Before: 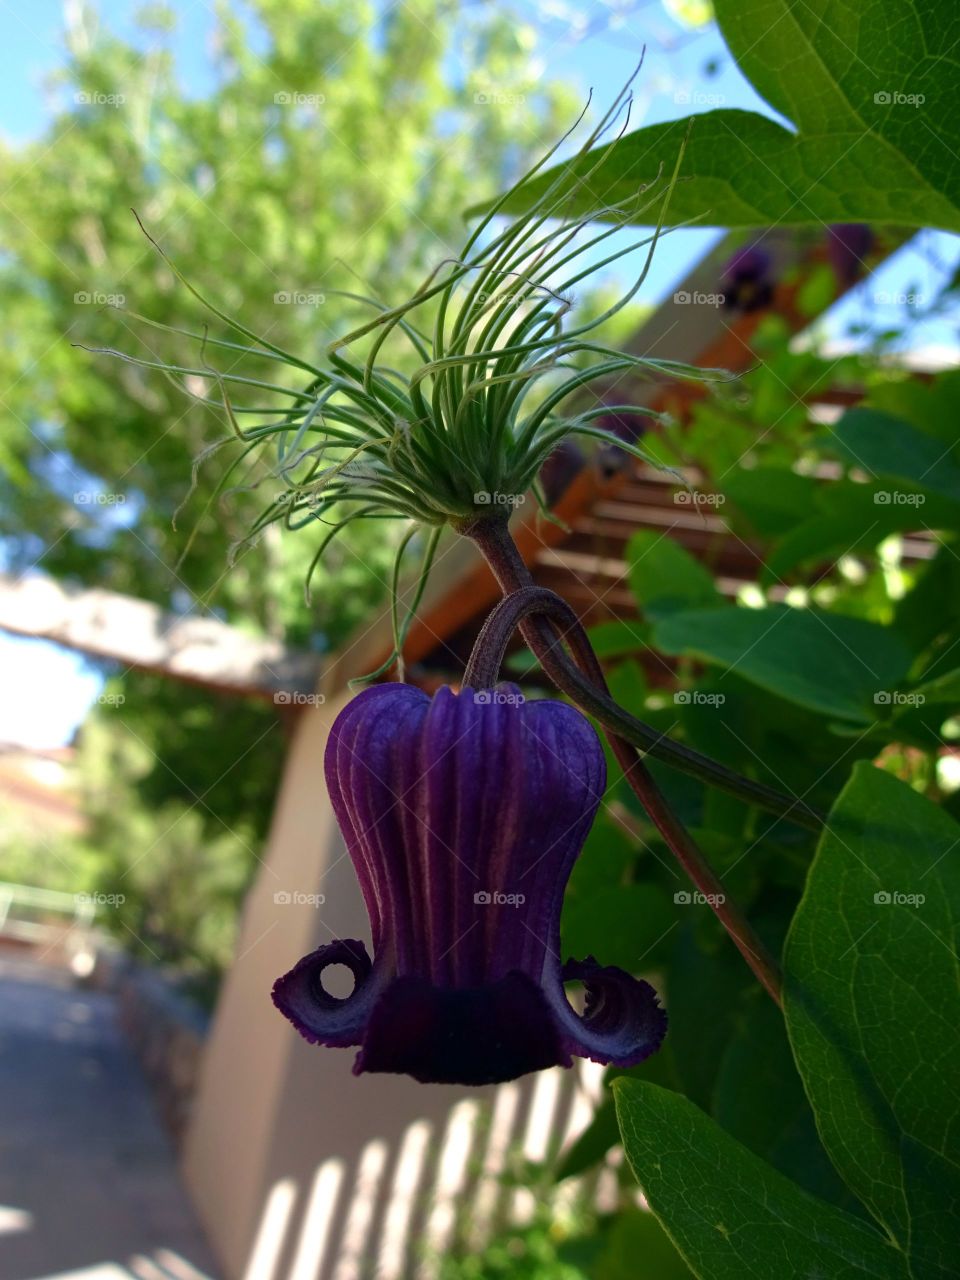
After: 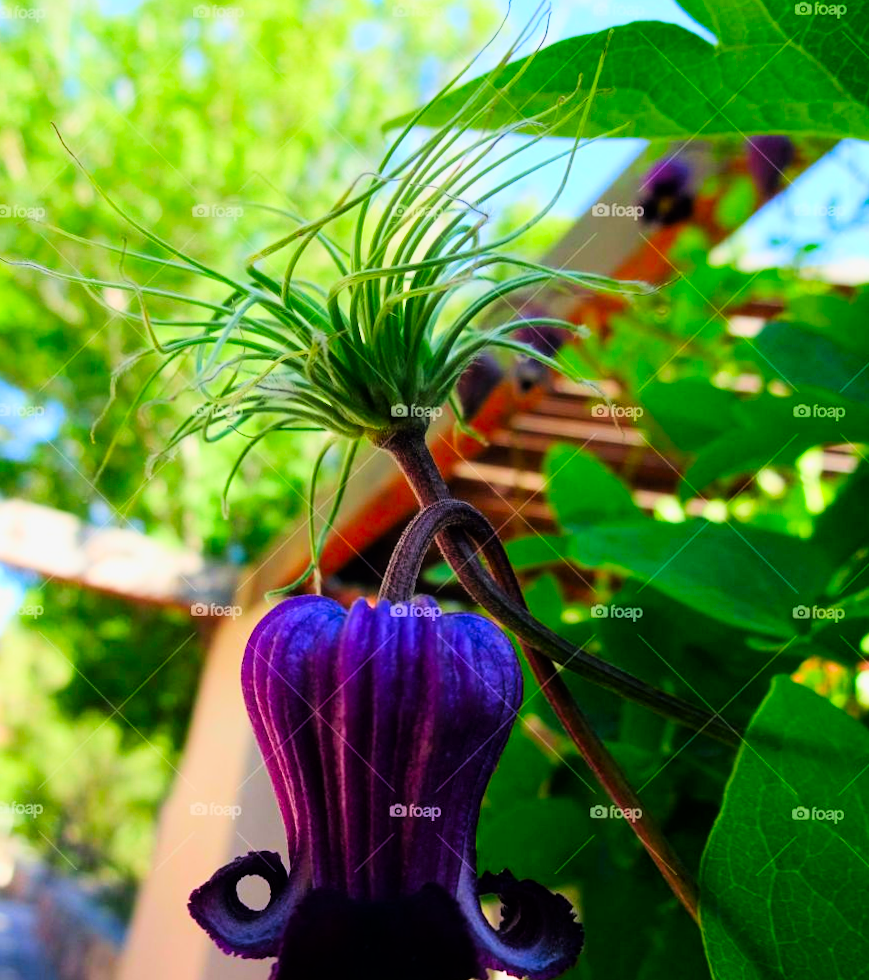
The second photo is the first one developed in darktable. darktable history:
haze removal: strength -0.05
exposure: black level correction 0, exposure 0.7 EV, compensate exposure bias true, compensate highlight preservation false
tone curve: curves: ch0 [(0, 0) (0.004, 0.001) (0.133, 0.132) (0.325, 0.395) (0.455, 0.565) (0.832, 0.925) (1, 1)], color space Lab, linked channels, preserve colors none
white balance: emerald 1
rotate and perspective: rotation 0.192°, lens shift (horizontal) -0.015, crop left 0.005, crop right 0.996, crop top 0.006, crop bottom 0.99
crop: left 8.155%, top 6.611%, bottom 15.385%
filmic rgb: black relative exposure -7.65 EV, white relative exposure 4.56 EV, hardness 3.61
contrast brightness saturation: saturation 0.5
